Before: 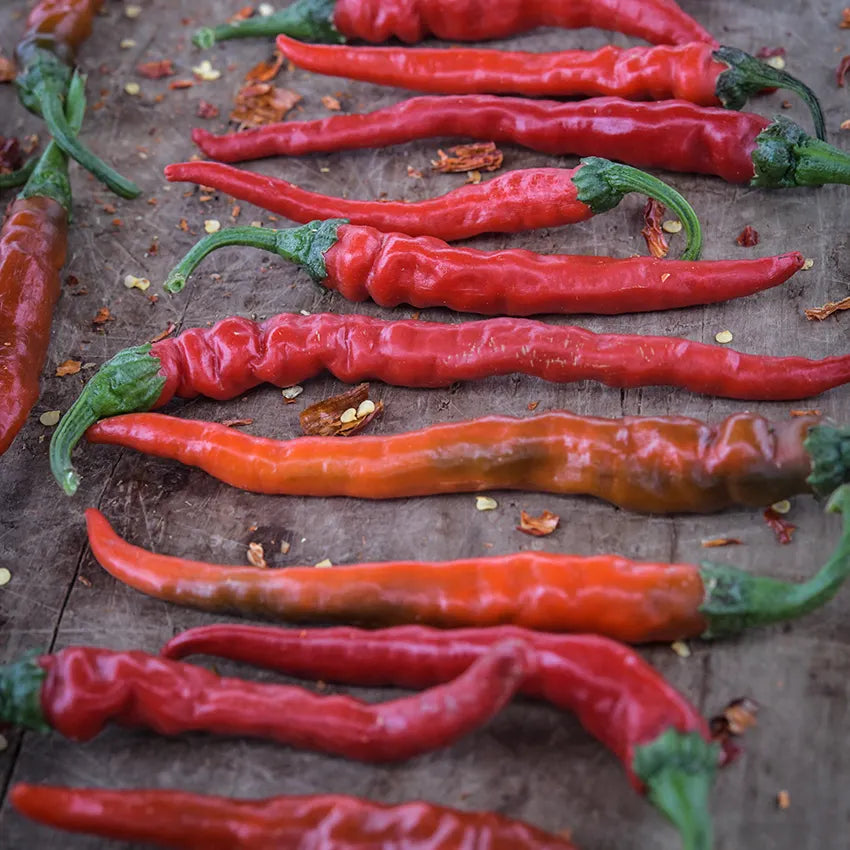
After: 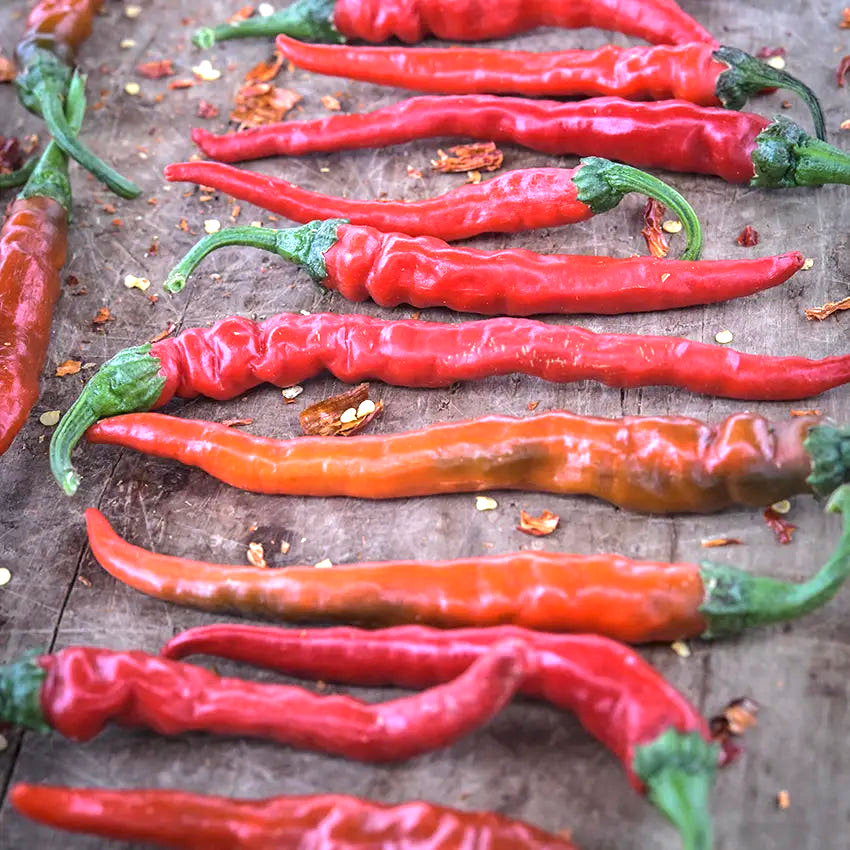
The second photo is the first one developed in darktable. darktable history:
exposure: exposure 1.264 EV, compensate exposure bias true, compensate highlight preservation false
base curve: curves: ch0 [(0, 0) (0.472, 0.455) (1, 1)], preserve colors none
